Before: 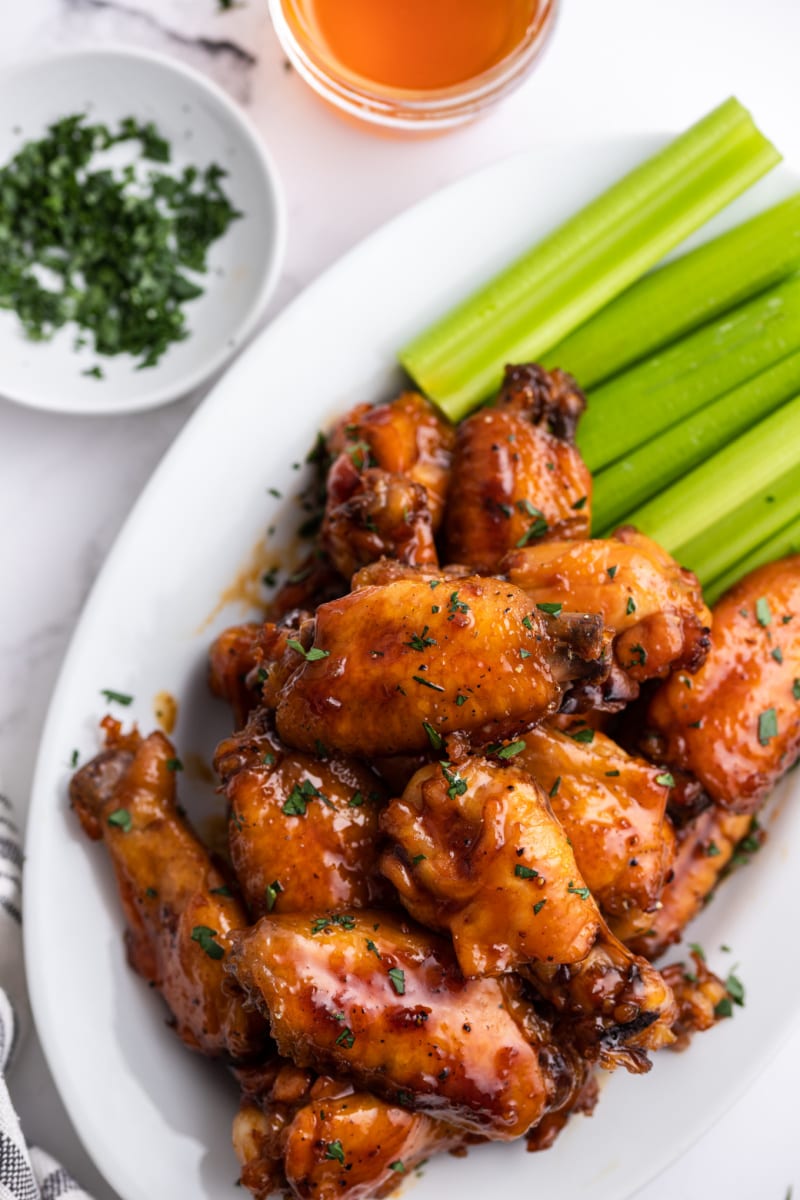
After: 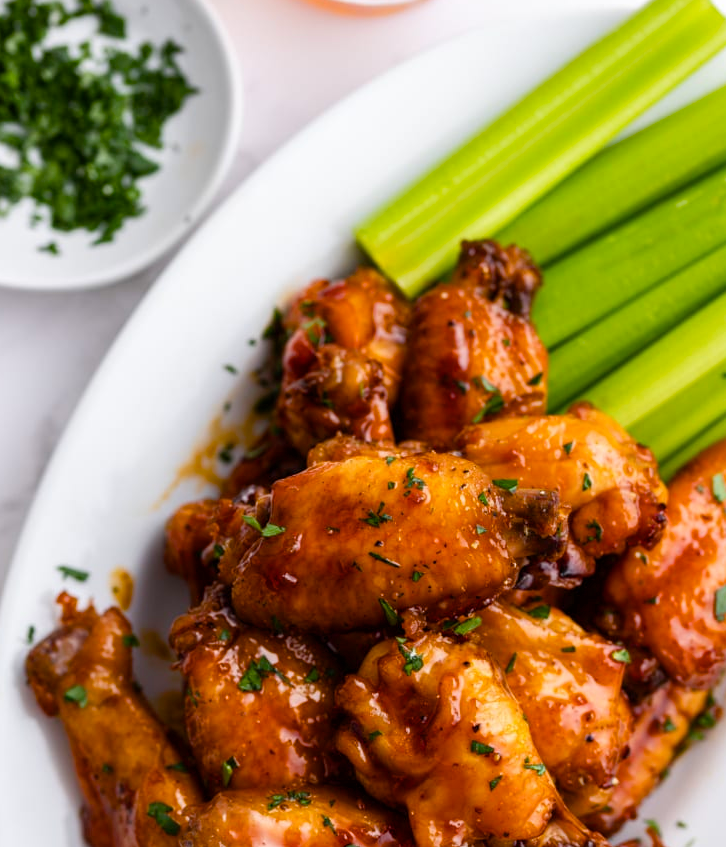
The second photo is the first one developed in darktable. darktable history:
color balance rgb: linear chroma grading › global chroma 15.37%, perceptual saturation grading › global saturation 20%, perceptual saturation grading › highlights -25.395%, perceptual saturation grading › shadows 24.525%
crop: left 5.574%, top 10.365%, right 3.601%, bottom 18.99%
